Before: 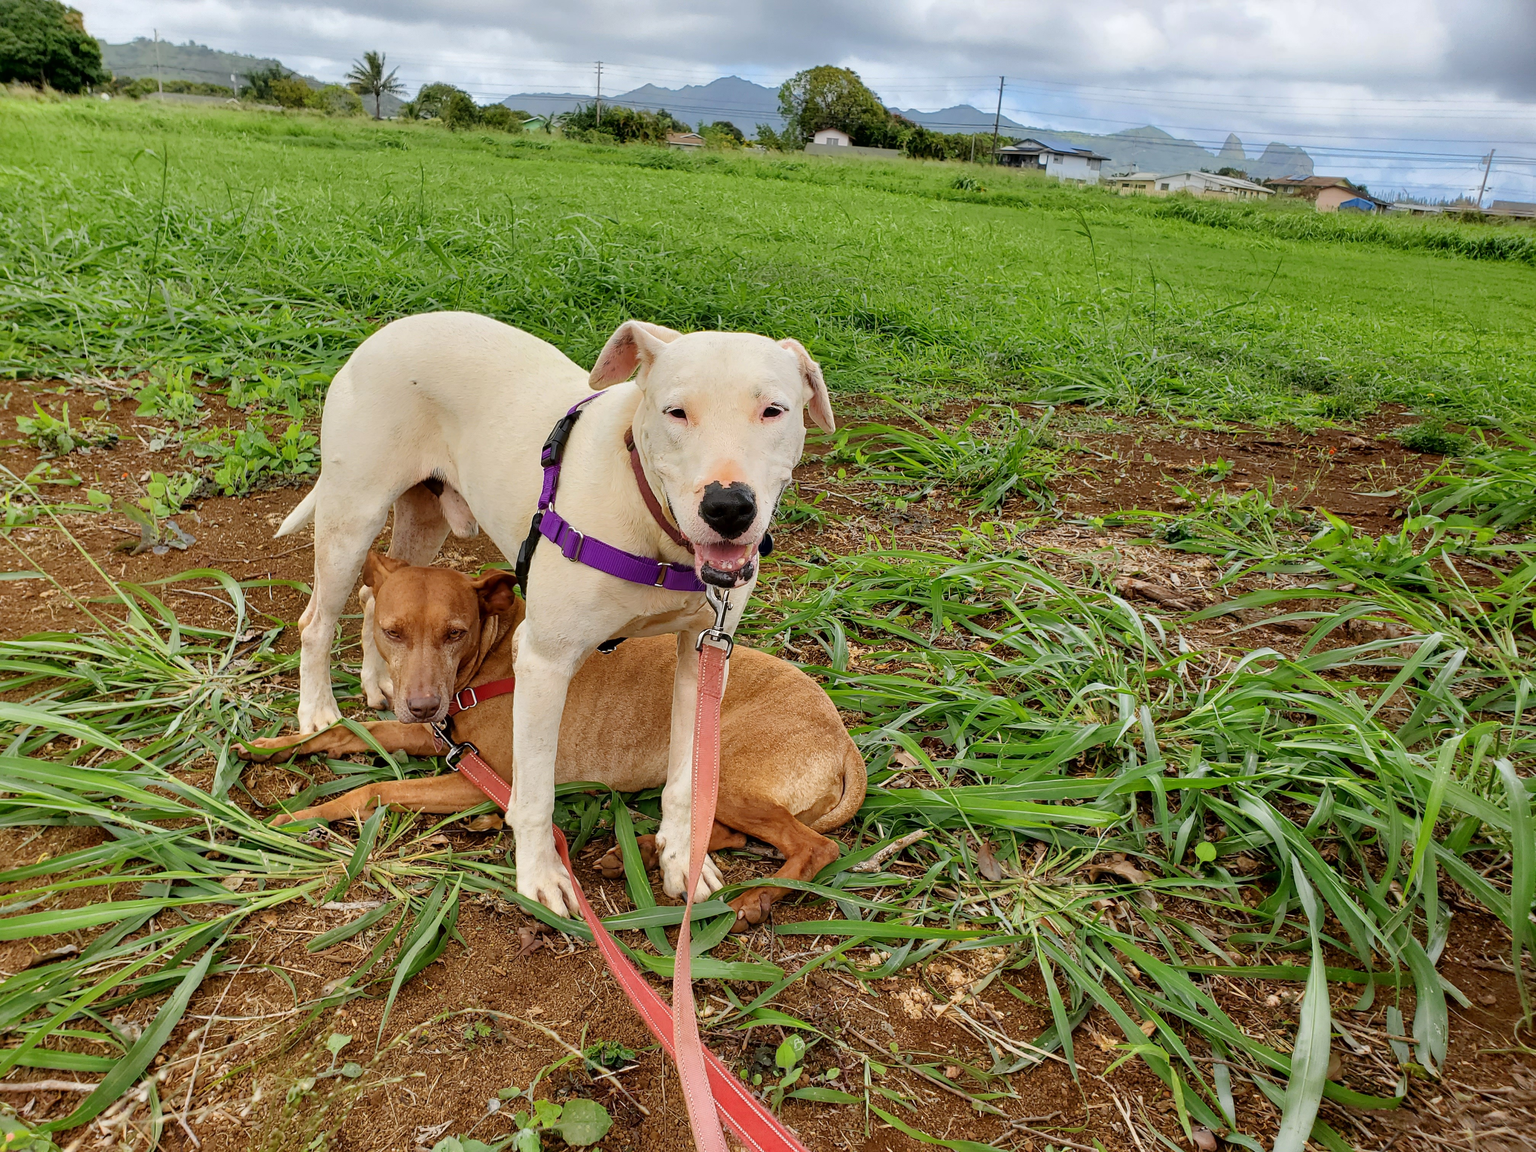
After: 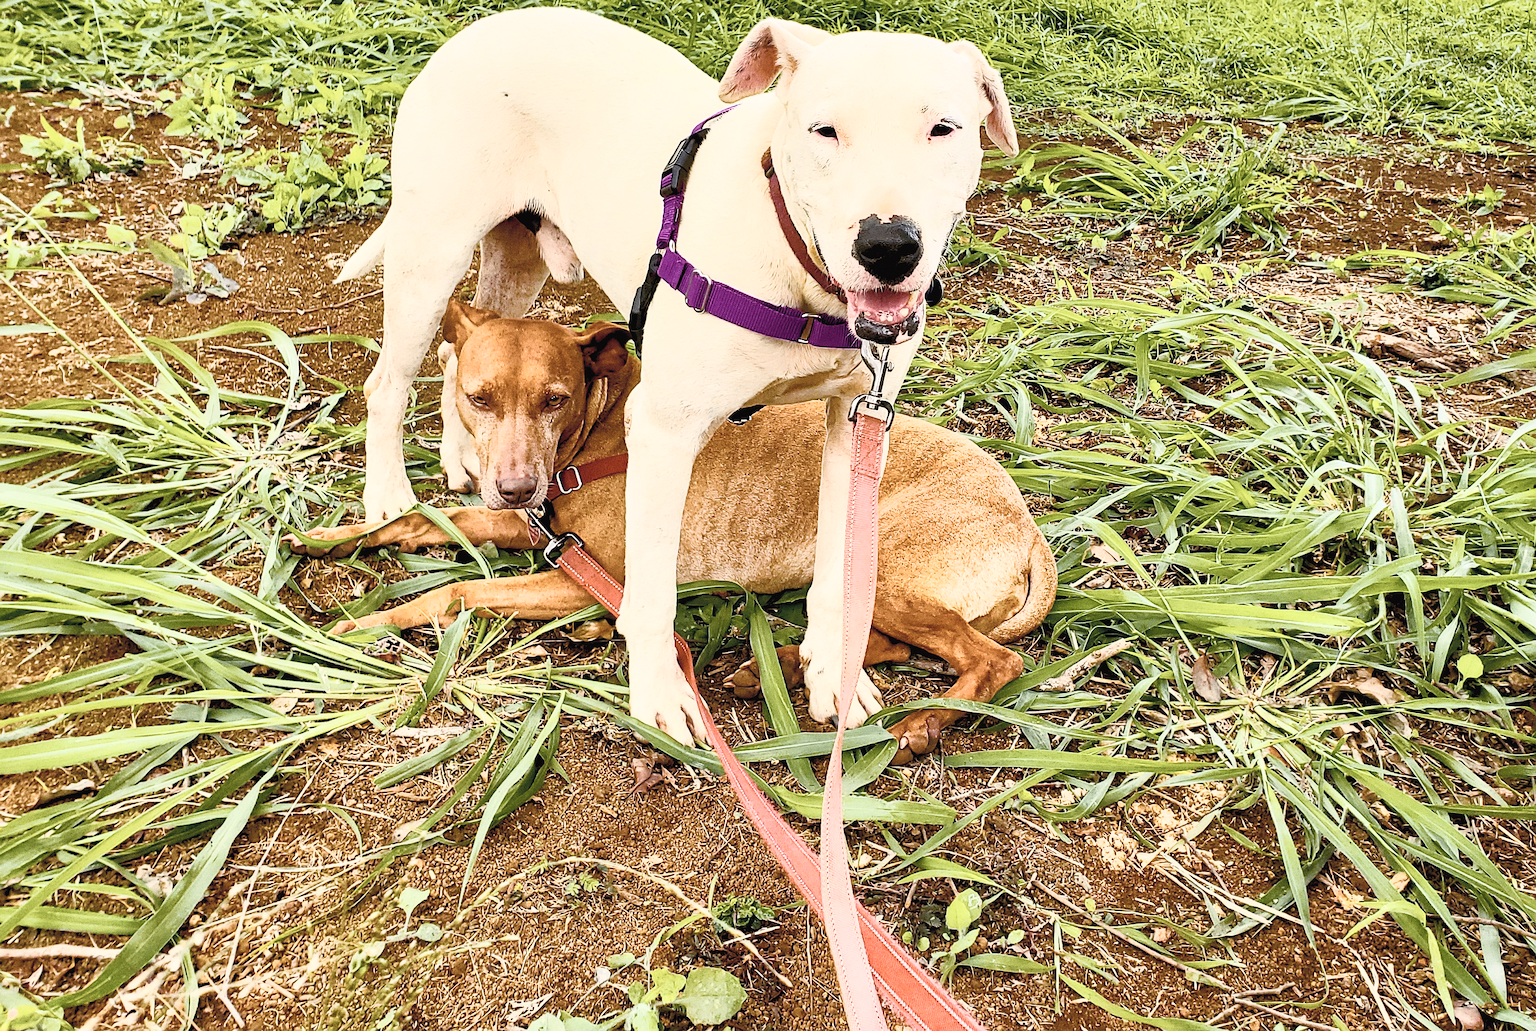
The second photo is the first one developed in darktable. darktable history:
tone curve: curves: ch0 [(0, 0.024) (0.119, 0.146) (0.474, 0.464) (0.718, 0.721) (0.817, 0.839) (1, 0.998)]; ch1 [(0, 0) (0.377, 0.416) (0.439, 0.451) (0.477, 0.477) (0.501, 0.503) (0.538, 0.544) (0.58, 0.602) (0.664, 0.676) (0.783, 0.804) (1, 1)]; ch2 [(0, 0) (0.38, 0.405) (0.463, 0.456) (0.498, 0.497) (0.524, 0.535) (0.578, 0.576) (0.648, 0.665) (1, 1)], color space Lab, independent channels, preserve colors none
crop: top 26.531%, right 17.959%
sharpen: on, module defaults
grain: coarseness 0.09 ISO, strength 40%
contrast brightness saturation: contrast 0.57, brightness 0.57, saturation -0.34
color balance rgb: global offset › luminance -0.5%, perceptual saturation grading › highlights -17.77%, perceptual saturation grading › mid-tones 33.1%, perceptual saturation grading › shadows 50.52%, perceptual brilliance grading › highlights 10.8%, perceptual brilliance grading › shadows -10.8%, global vibrance 24.22%, contrast -25%
